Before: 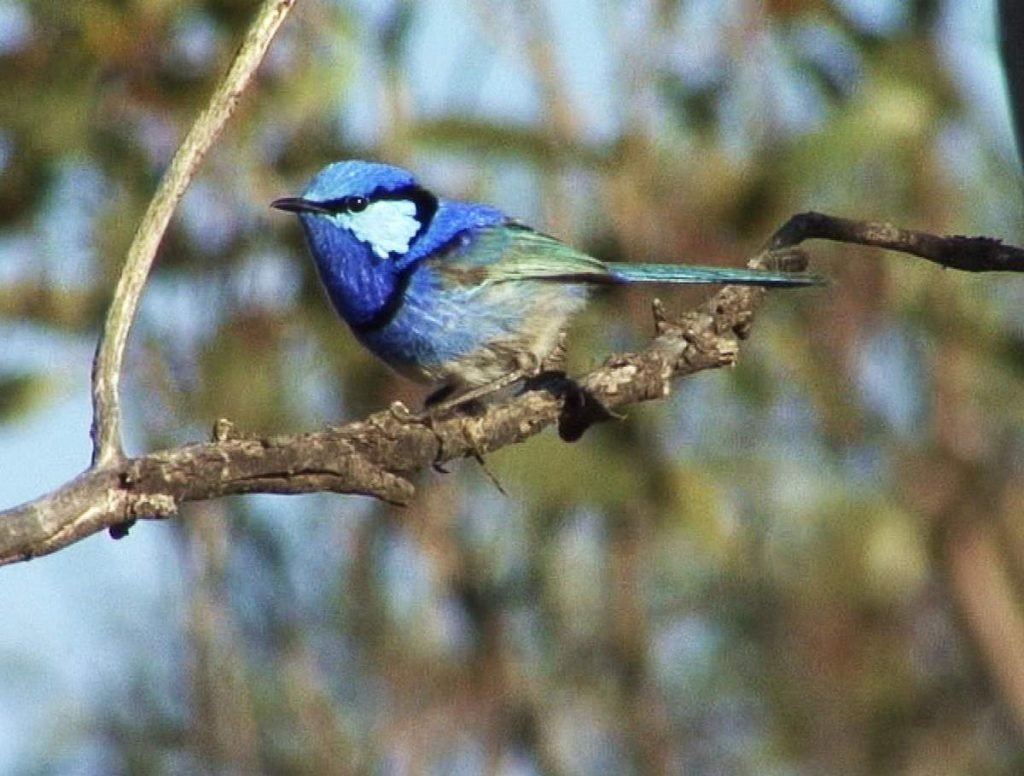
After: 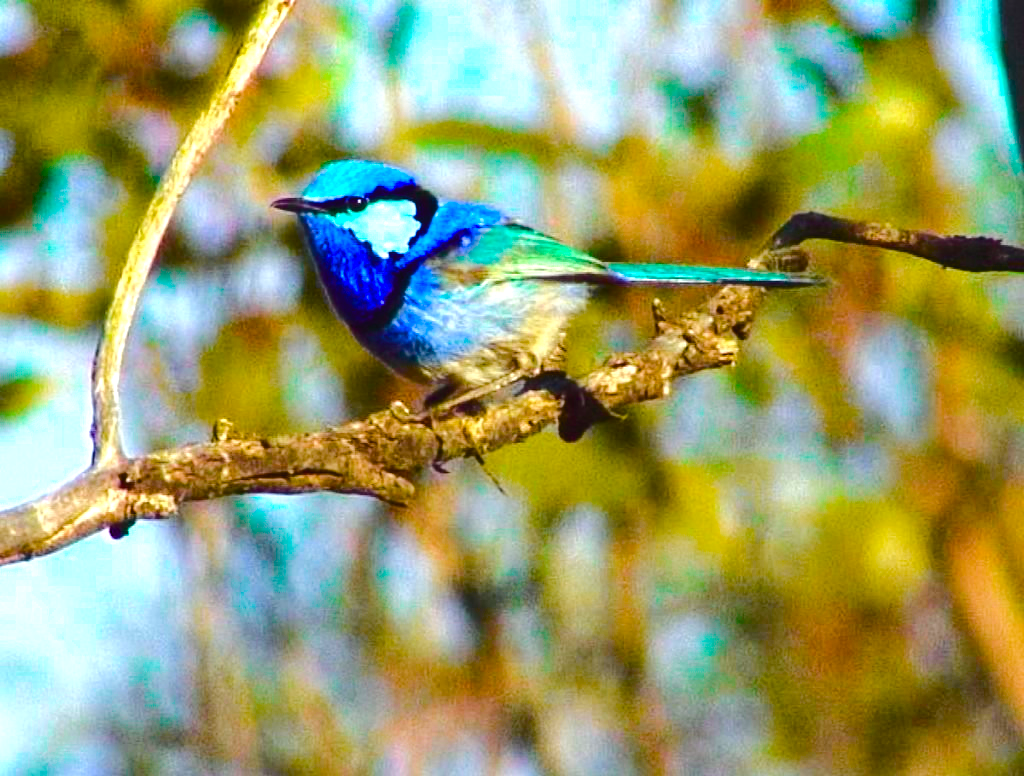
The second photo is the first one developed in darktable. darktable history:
shadows and highlights: radius 334.93, shadows 63.48, highlights 6.06, compress 87.7%, highlights color adjustment 39.73%, soften with gaussian
tone curve: curves: ch0 [(0, 0.032) (0.094, 0.08) (0.265, 0.208) (0.41, 0.417) (0.485, 0.524) (0.638, 0.673) (0.845, 0.828) (0.994, 0.964)]; ch1 [(0, 0) (0.161, 0.092) (0.37, 0.302) (0.437, 0.456) (0.469, 0.482) (0.498, 0.504) (0.576, 0.583) (0.644, 0.638) (0.725, 0.765) (1, 1)]; ch2 [(0, 0) (0.352, 0.403) (0.45, 0.469) (0.502, 0.504) (0.54, 0.521) (0.589, 0.576) (1, 1)], color space Lab, independent channels, preserve colors none
color balance rgb: linear chroma grading › global chroma 25%, perceptual saturation grading › global saturation 40%, perceptual saturation grading › highlights -50%, perceptual saturation grading › shadows 30%, perceptual brilliance grading › global brilliance 25%, global vibrance 60%
